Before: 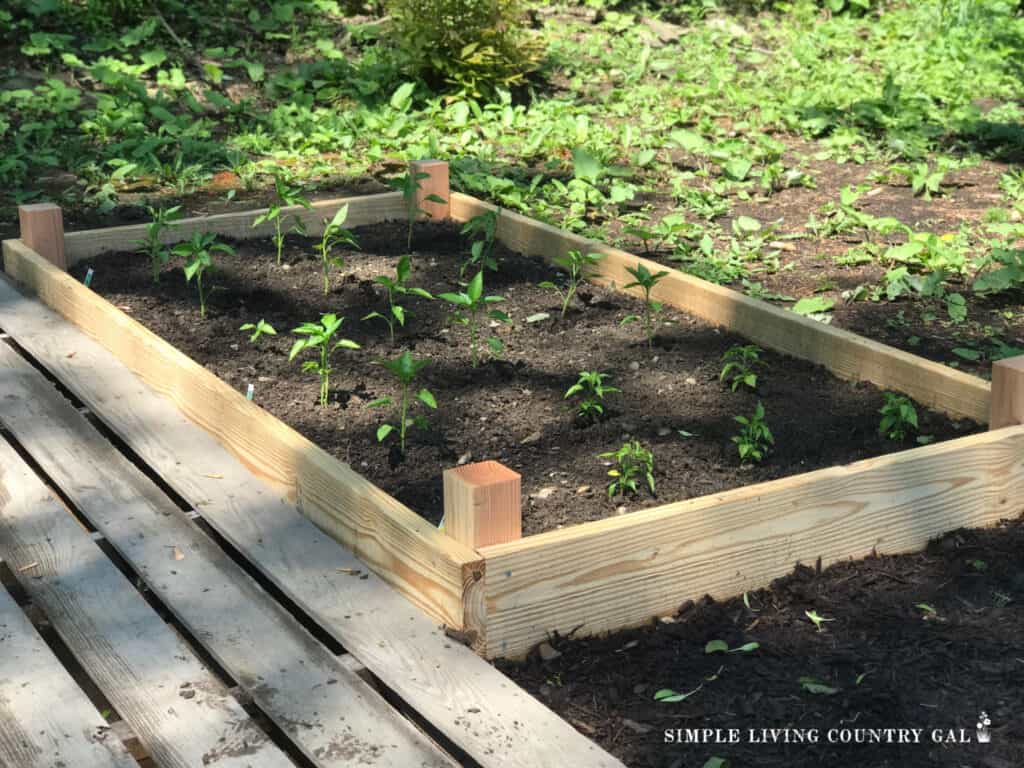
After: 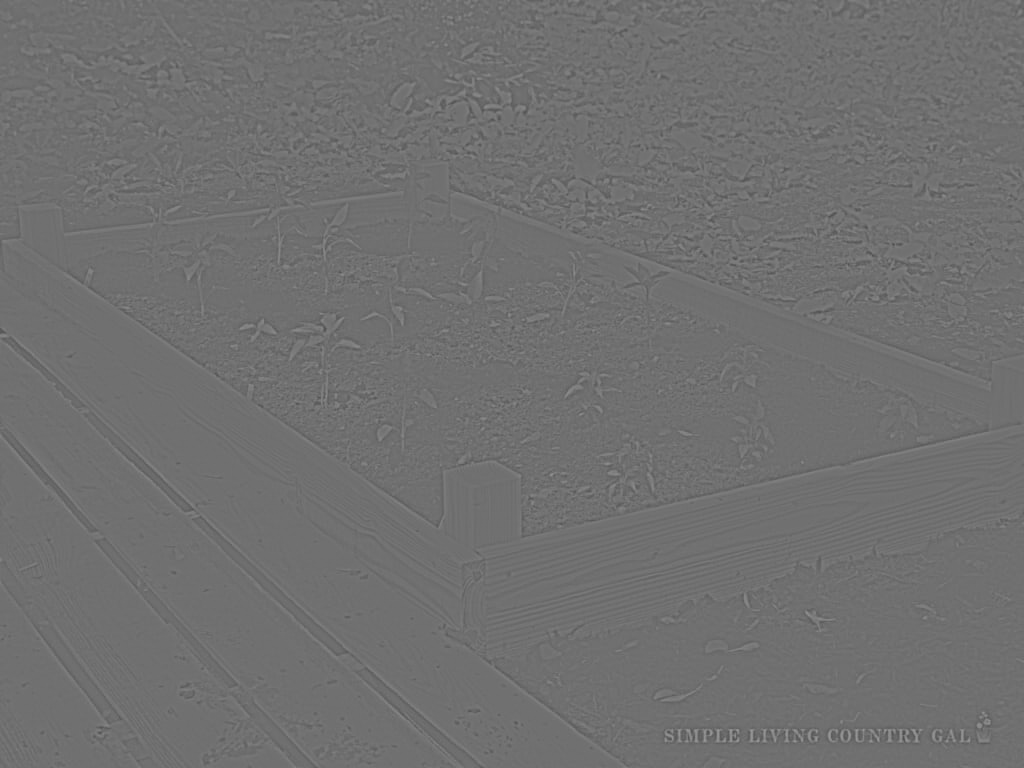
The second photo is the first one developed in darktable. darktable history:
white balance: red 1.08, blue 0.791
highpass: sharpness 6%, contrast boost 7.63%
monochrome: a -71.75, b 75.82
exposure: compensate highlight preservation false
